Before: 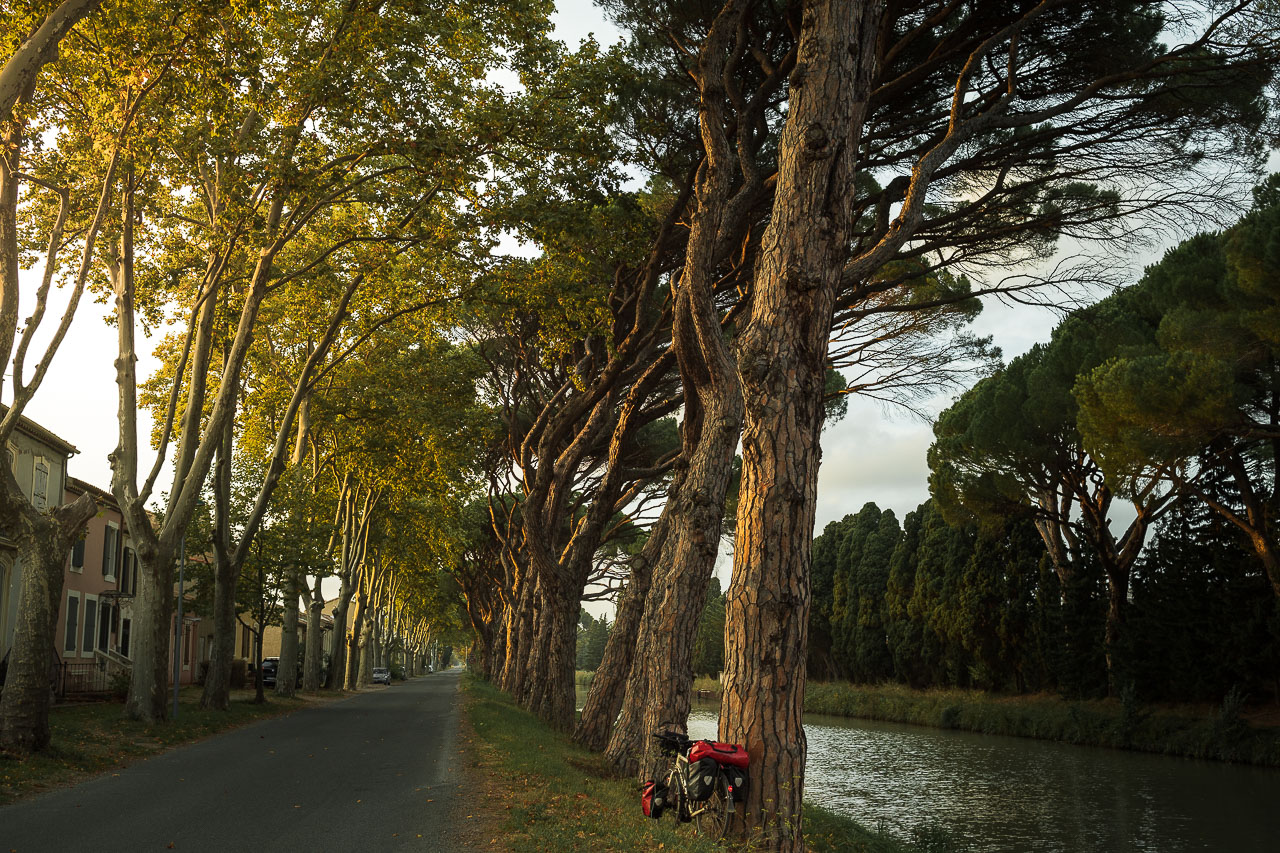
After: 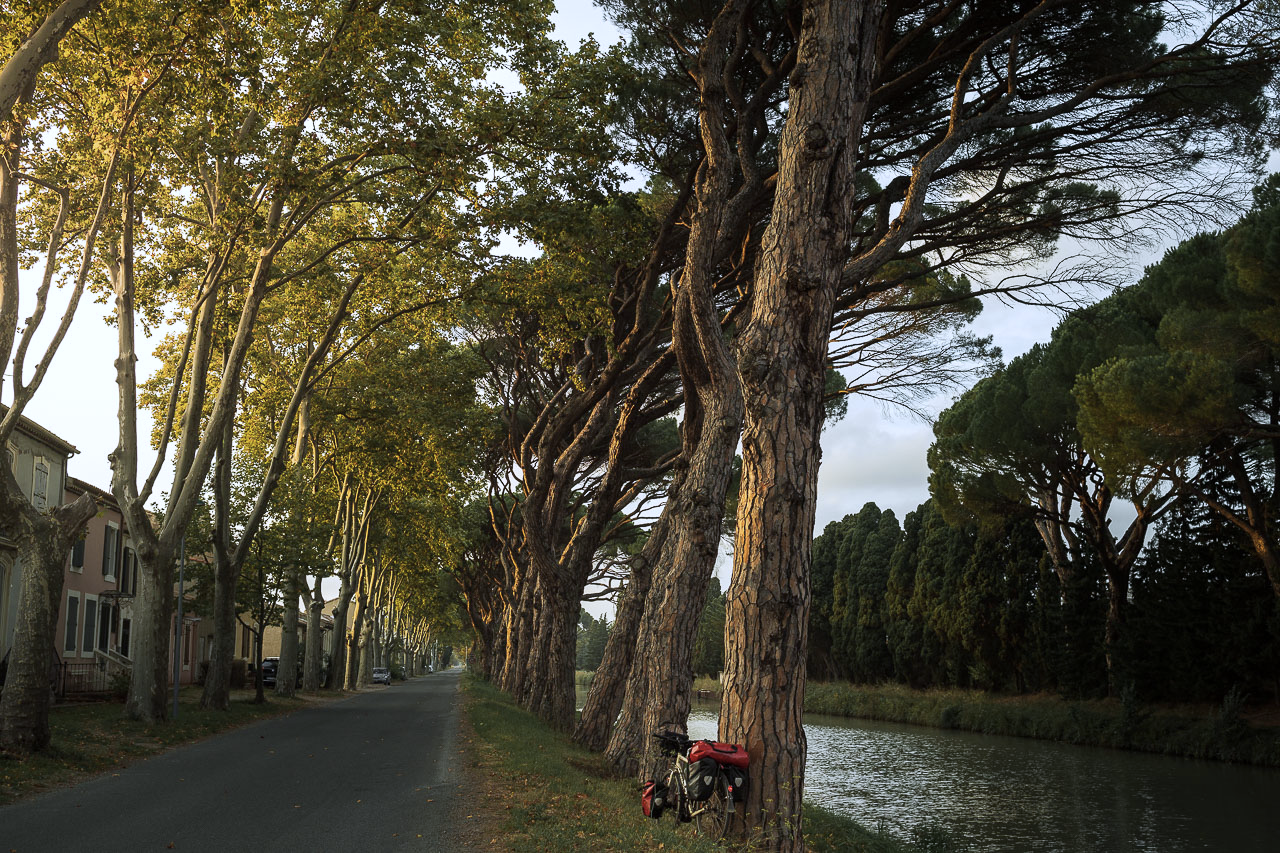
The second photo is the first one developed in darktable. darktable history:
white balance: red 0.967, blue 1.119, emerald 0.756
contrast brightness saturation: saturation -0.17
